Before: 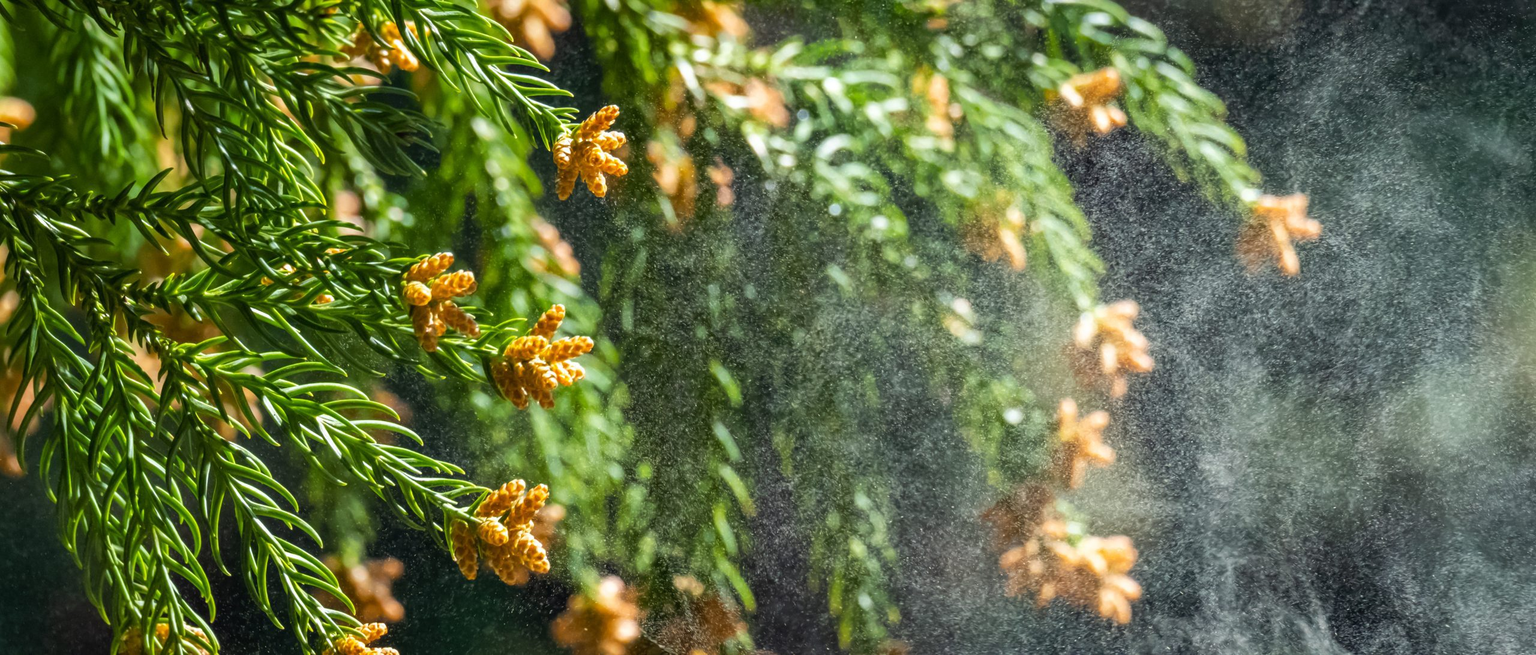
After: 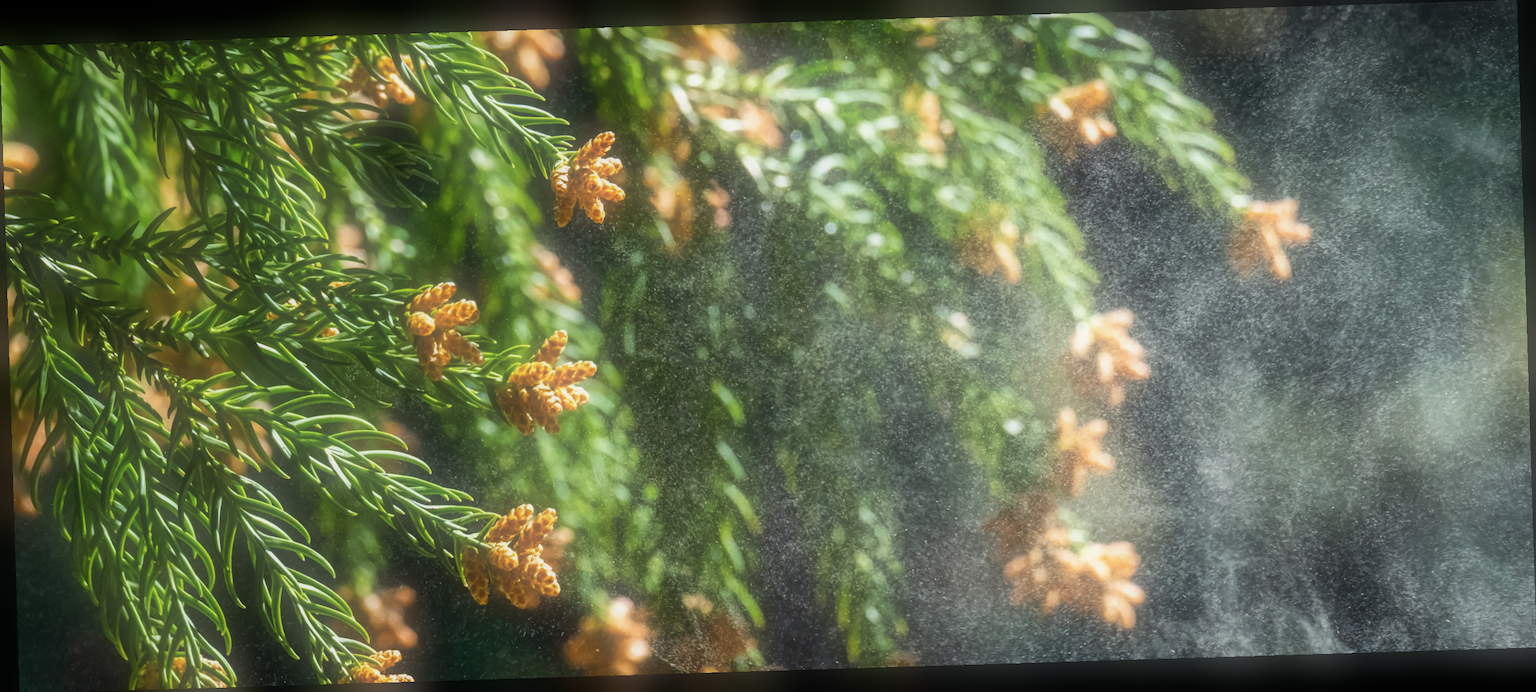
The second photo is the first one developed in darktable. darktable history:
rotate and perspective: rotation -1.75°, automatic cropping off
soften: size 60.24%, saturation 65.46%, brightness 0.506 EV, mix 25.7%
